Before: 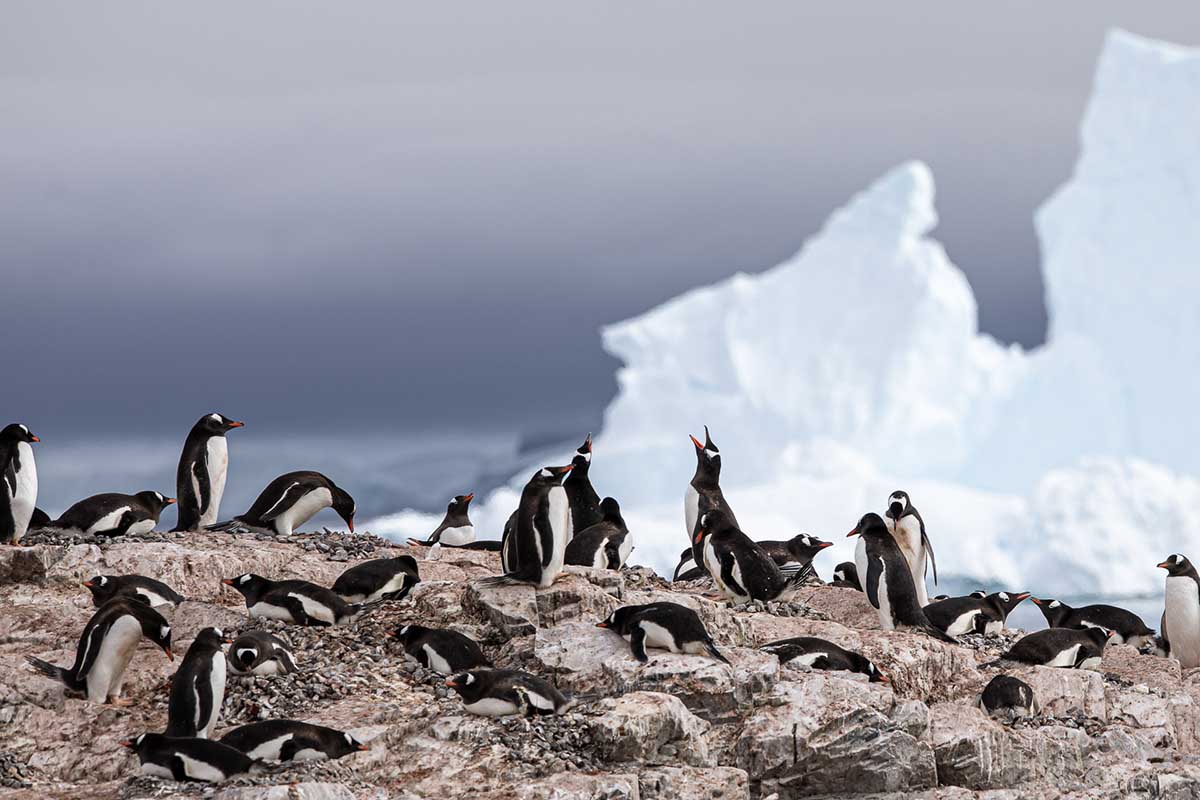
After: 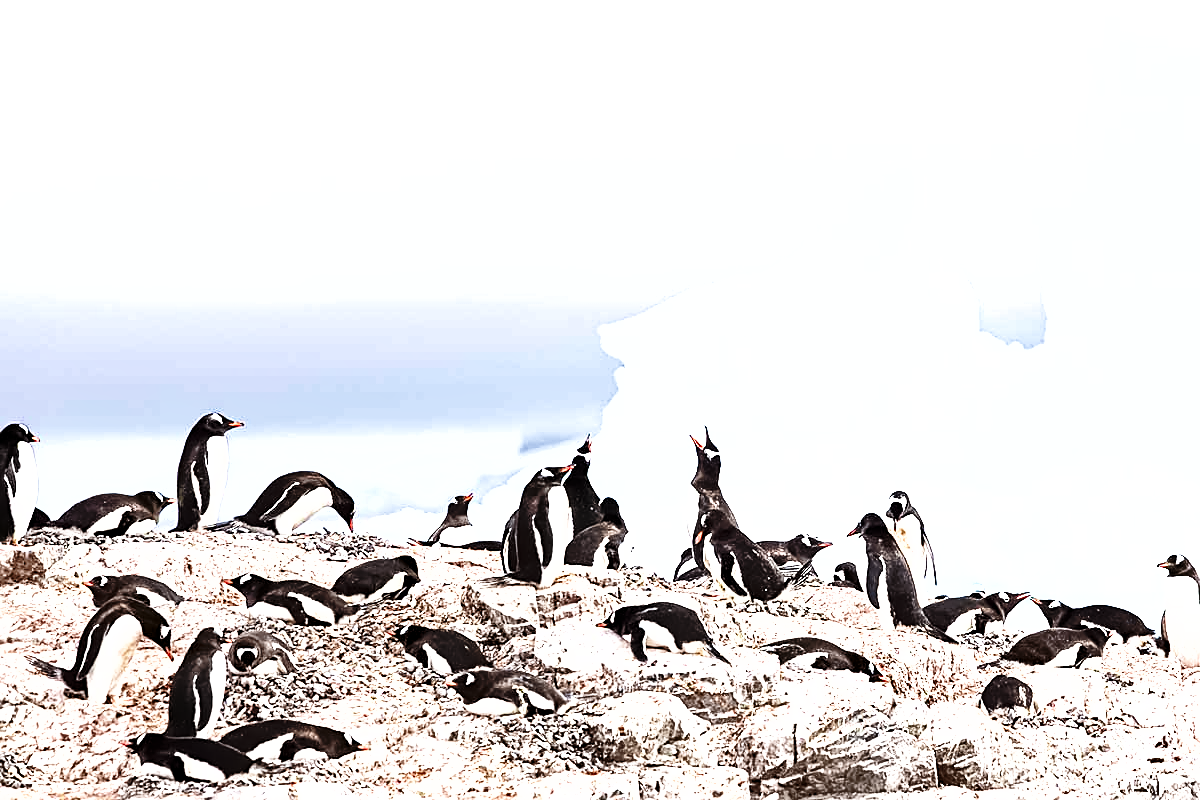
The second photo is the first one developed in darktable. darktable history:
sharpen: on, module defaults
surface blur: on, module defaults
exposure: black level correction 0.001, exposure 1.84 EV, compensate highlight preservation false
shadows and highlights: low approximation 0.01, soften with gaussian | blend: blend mode overlay, opacity 54%; mask: uniform (no mask)
base curve: curves: ch0 [(0, 0) (0.028, 0.03) (0.121, 0.232) (0.46, 0.748) (0.859, 0.968) (1, 1)], preserve colors none
base curve: curves: ch0 [(0, 0) (0.028, 0.03) (0.121, 0.232) (0.46, 0.748) (0.859, 0.968) (1, 1)], preserve colors none
exposure: black level correction 0, exposure 1.599 EV, compensate highlight preservation false
levels: levels [0.016, 0.492, 0.969]
shadows and highlights: radius 174.26, shadows 60.52, highlights -68.24, low approximation 0.01, soften with gaussian
